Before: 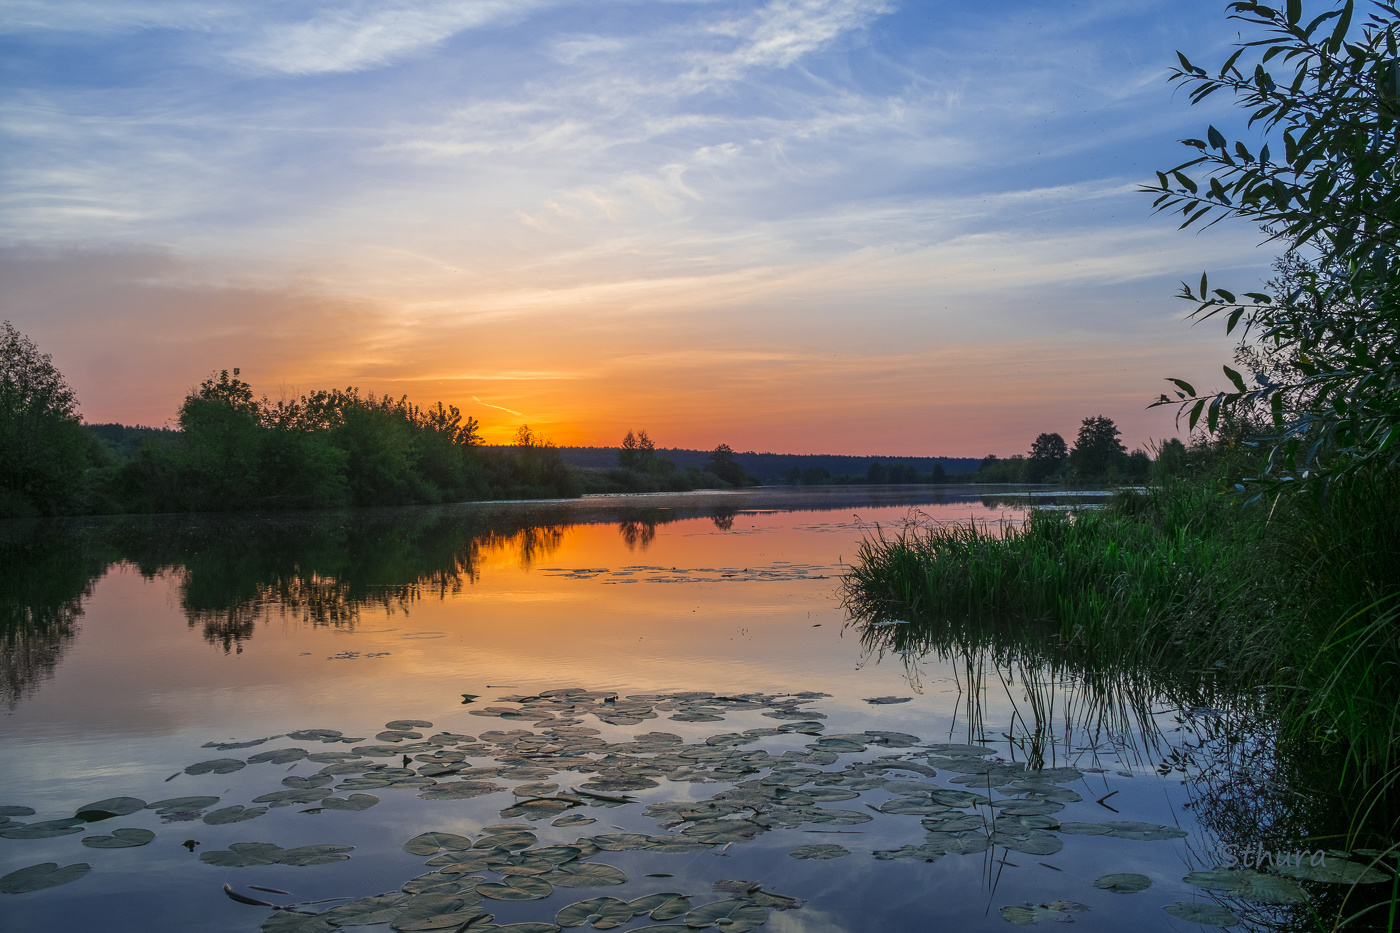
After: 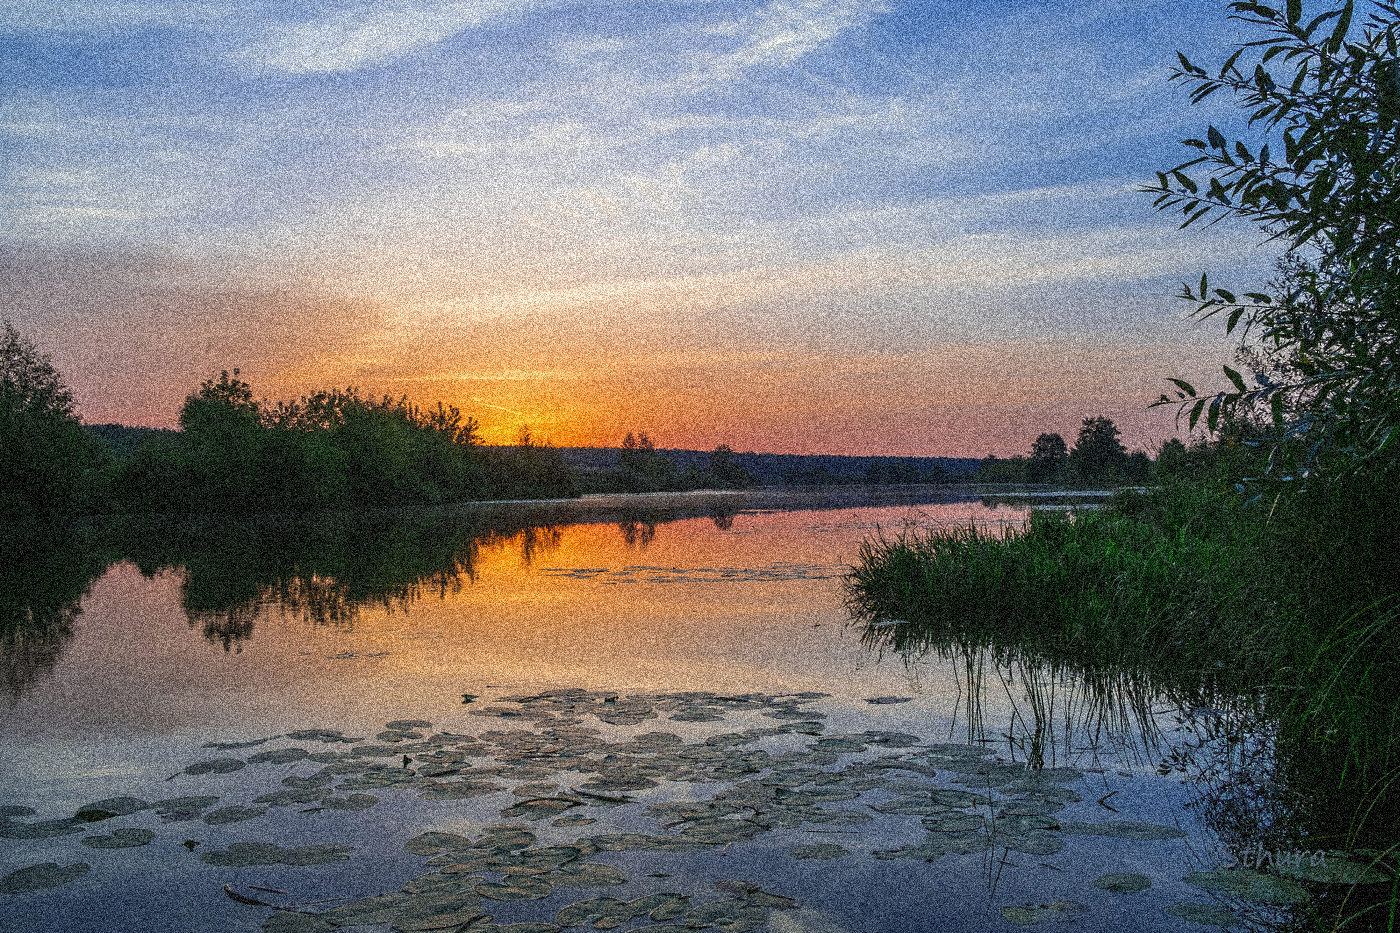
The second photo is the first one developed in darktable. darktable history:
contrast brightness saturation: saturation -0.05
grain: coarseness 3.75 ISO, strength 100%, mid-tones bias 0%
